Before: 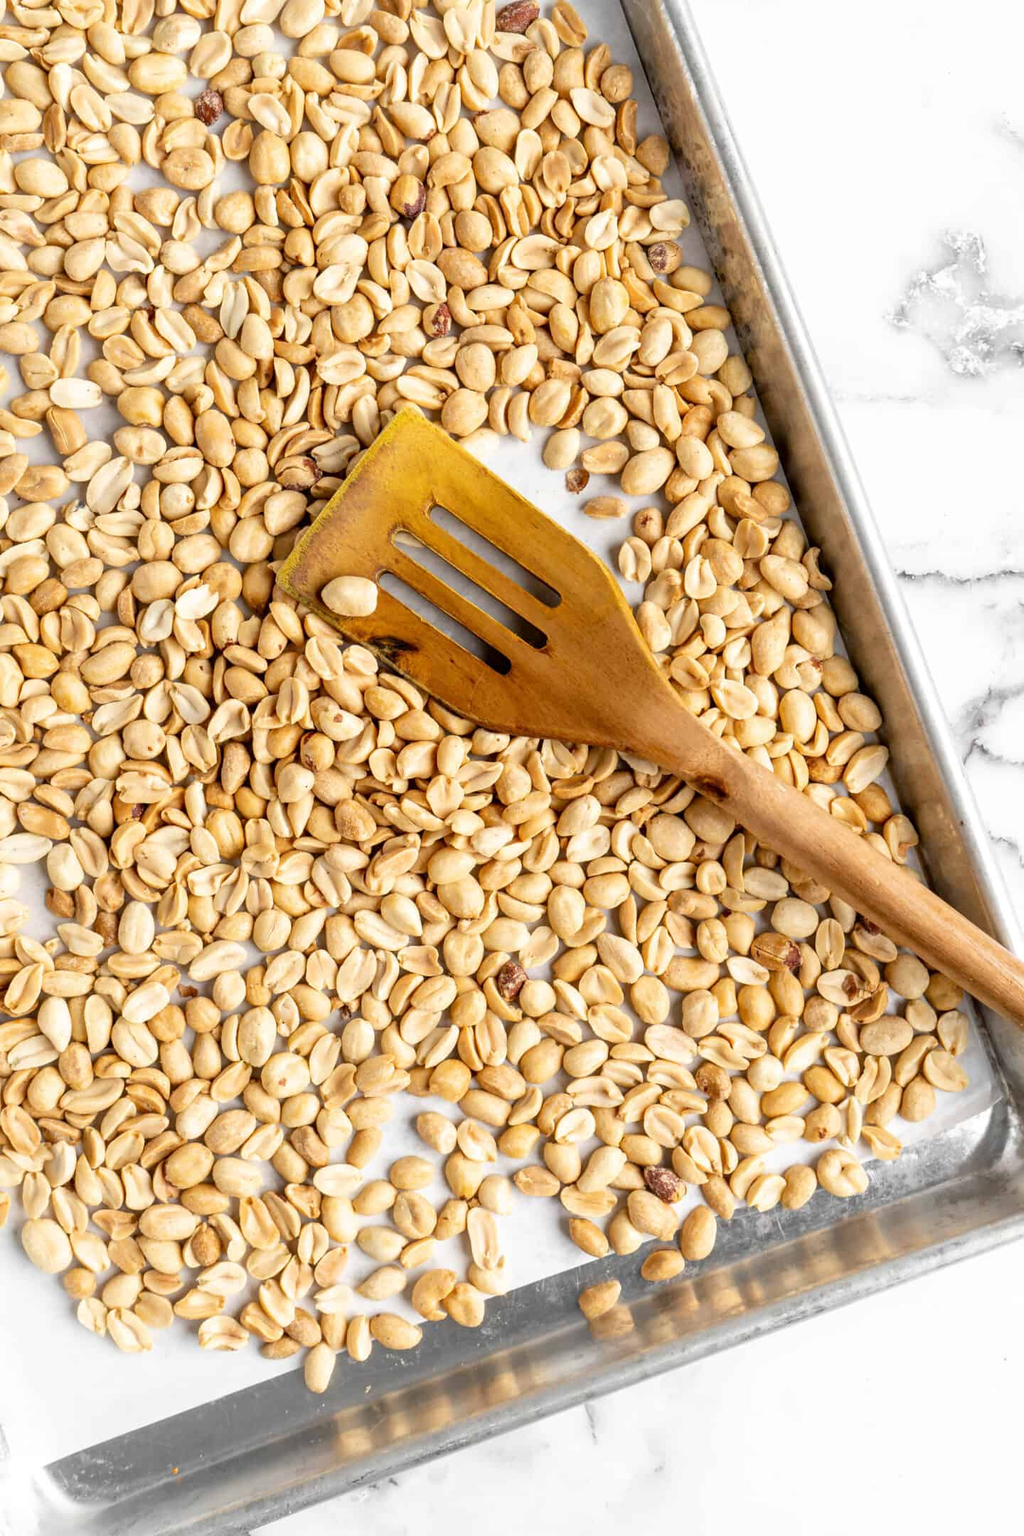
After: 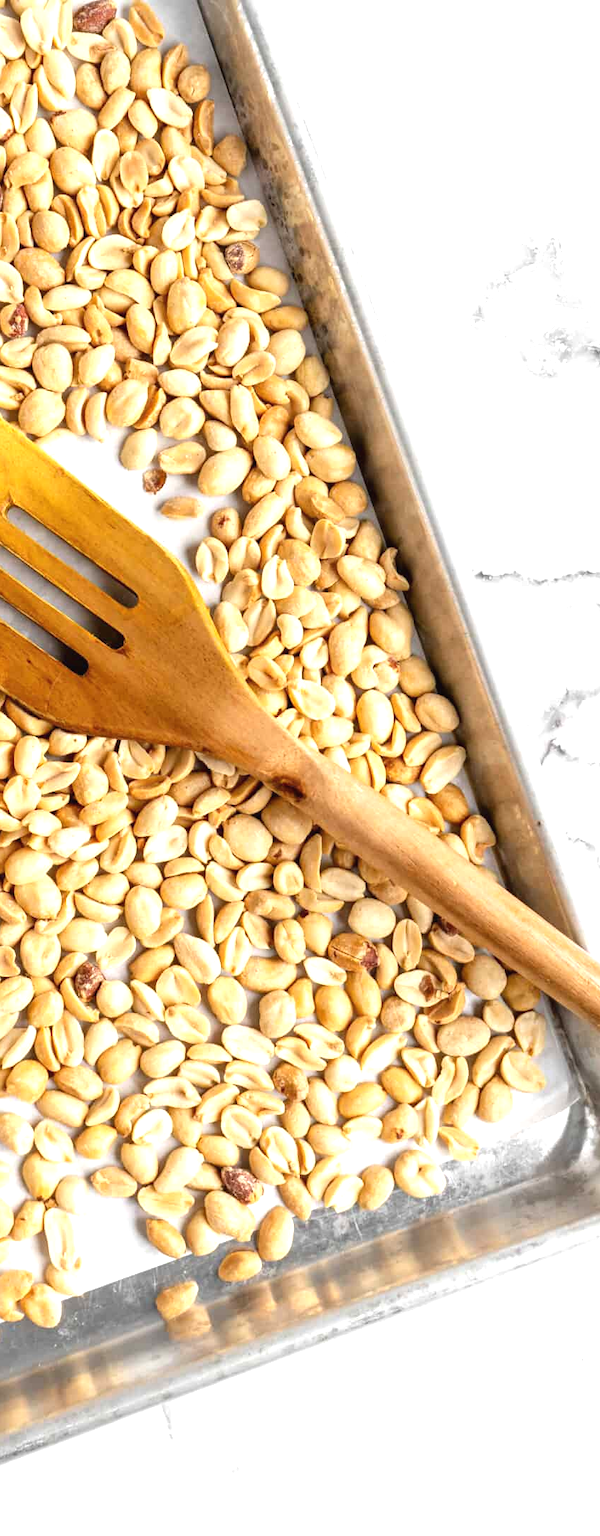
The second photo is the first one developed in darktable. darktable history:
exposure: black level correction -0.002, exposure 0.534 EV, compensate highlight preservation false
crop: left 41.36%
